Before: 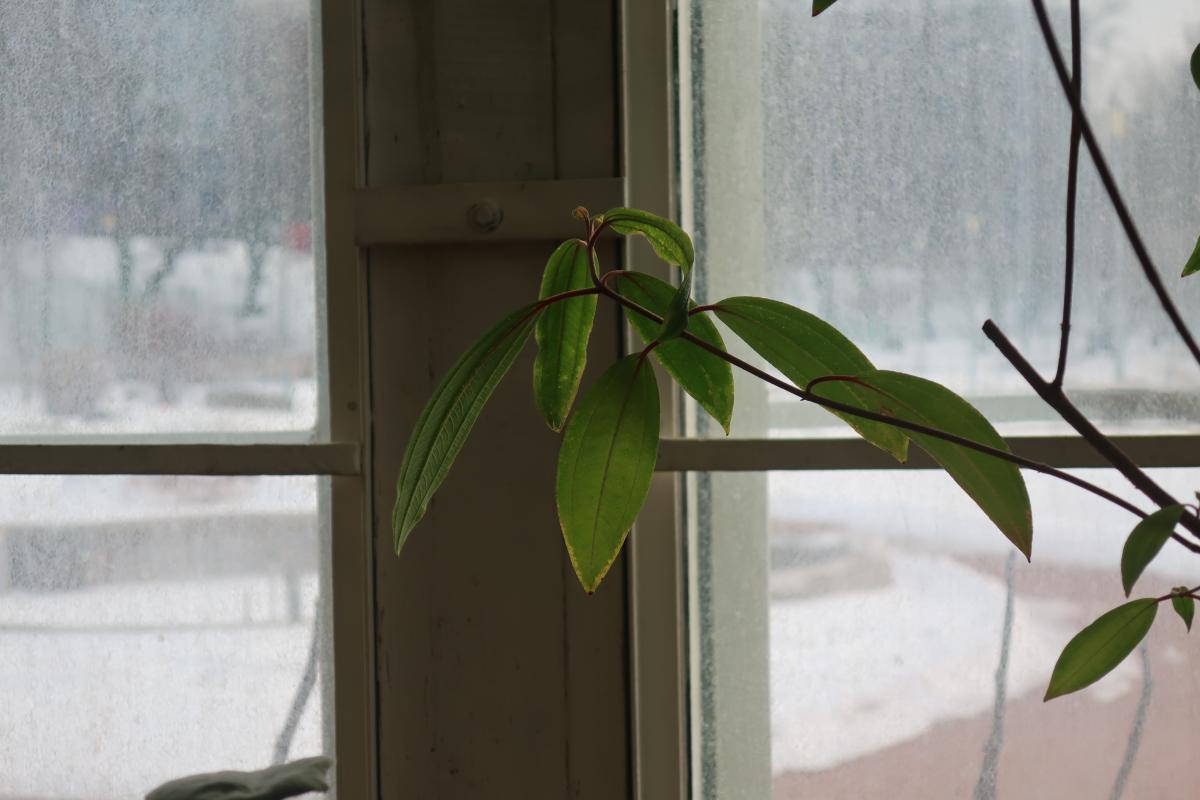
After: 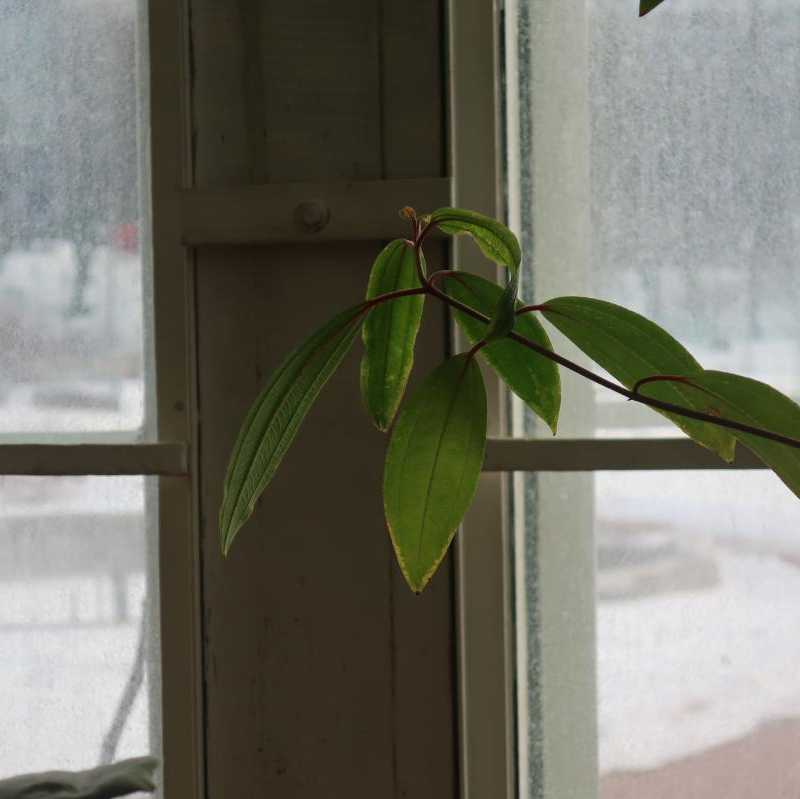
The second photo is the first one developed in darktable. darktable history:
crop and rotate: left 14.451%, right 18.806%
